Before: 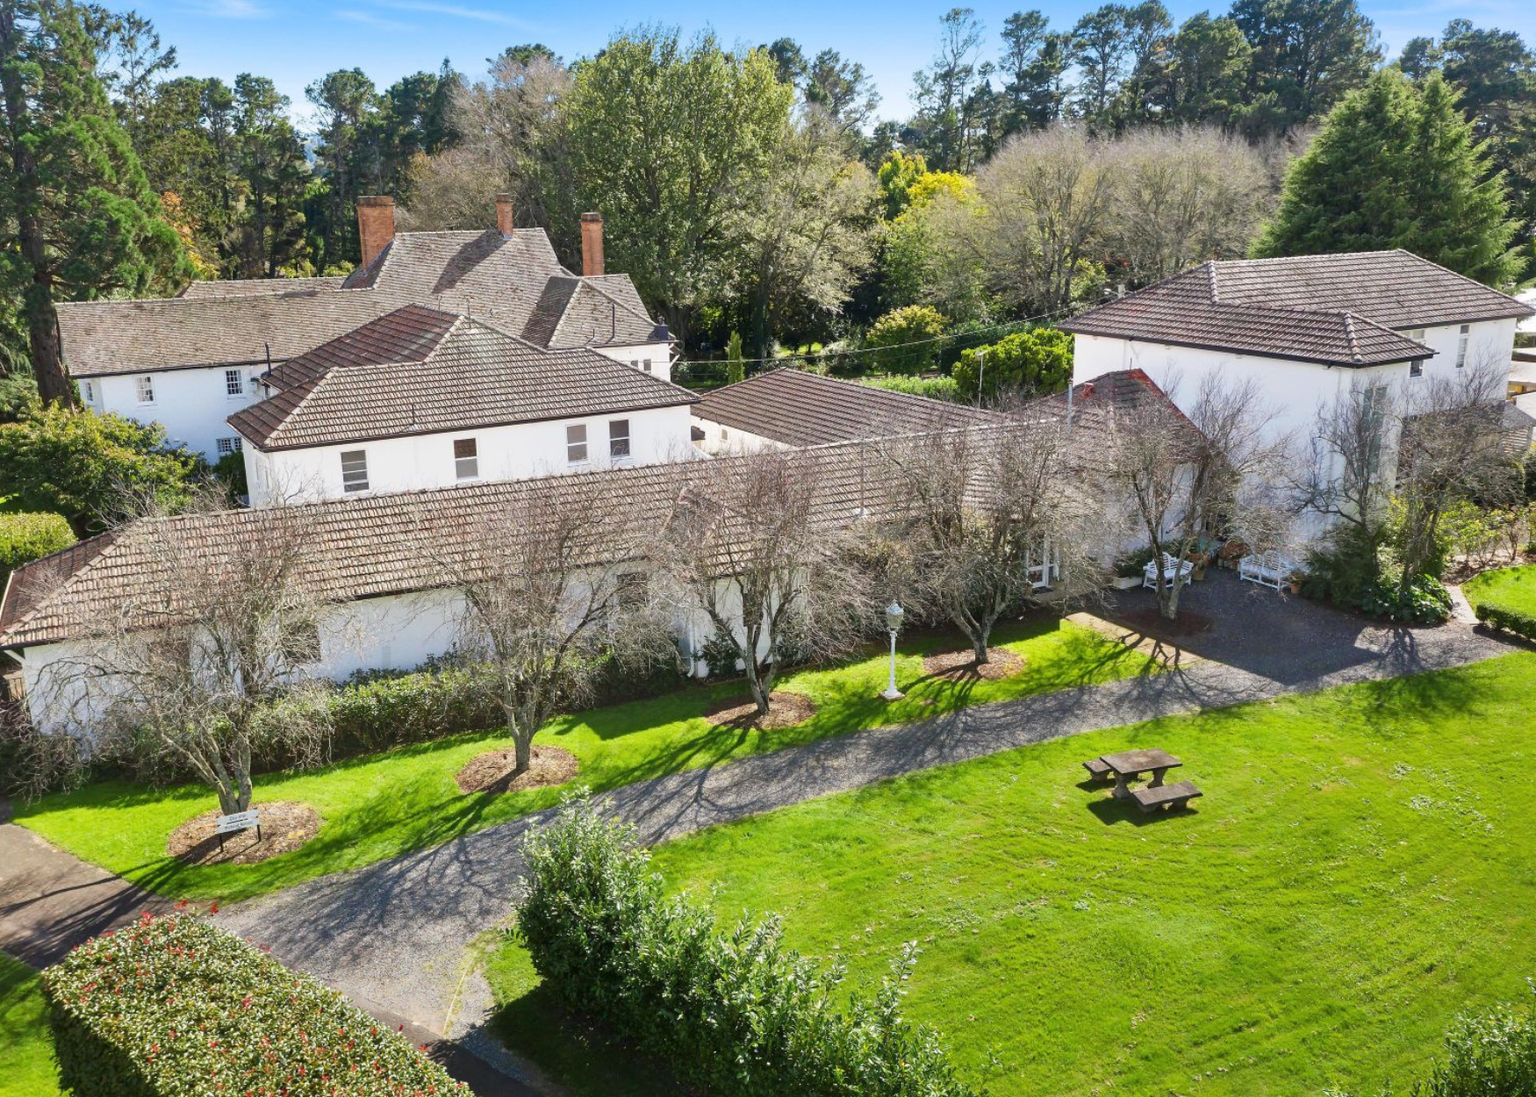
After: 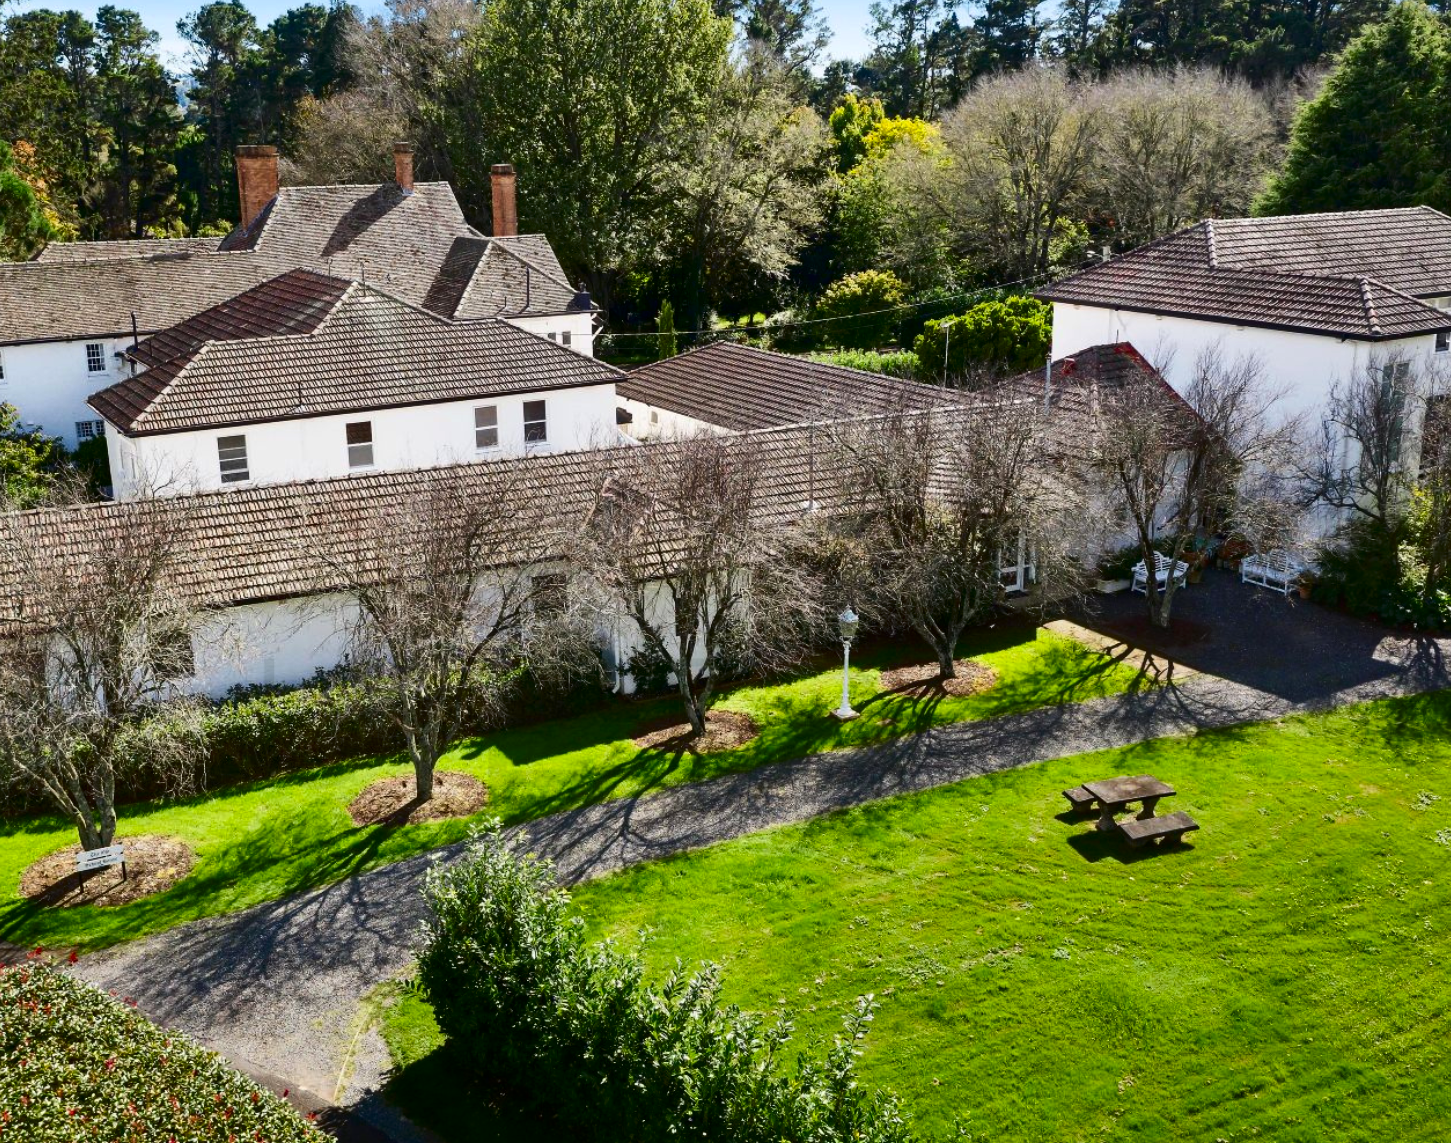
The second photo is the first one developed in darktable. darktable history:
contrast brightness saturation: contrast 0.187, brightness -0.23, saturation 0.114
crop: left 9.773%, top 6.286%, right 7.29%, bottom 2.271%
